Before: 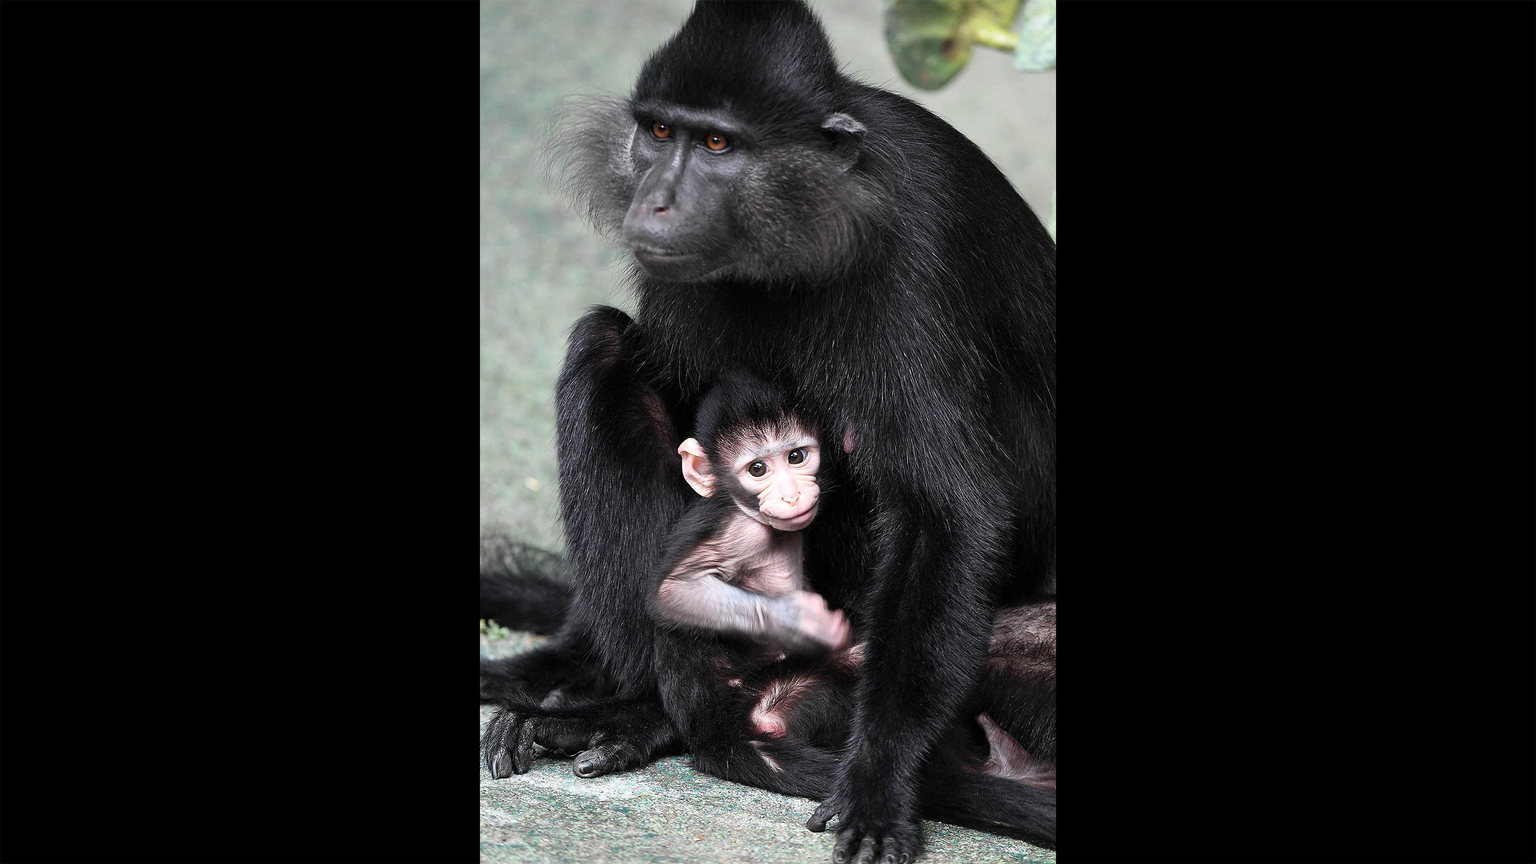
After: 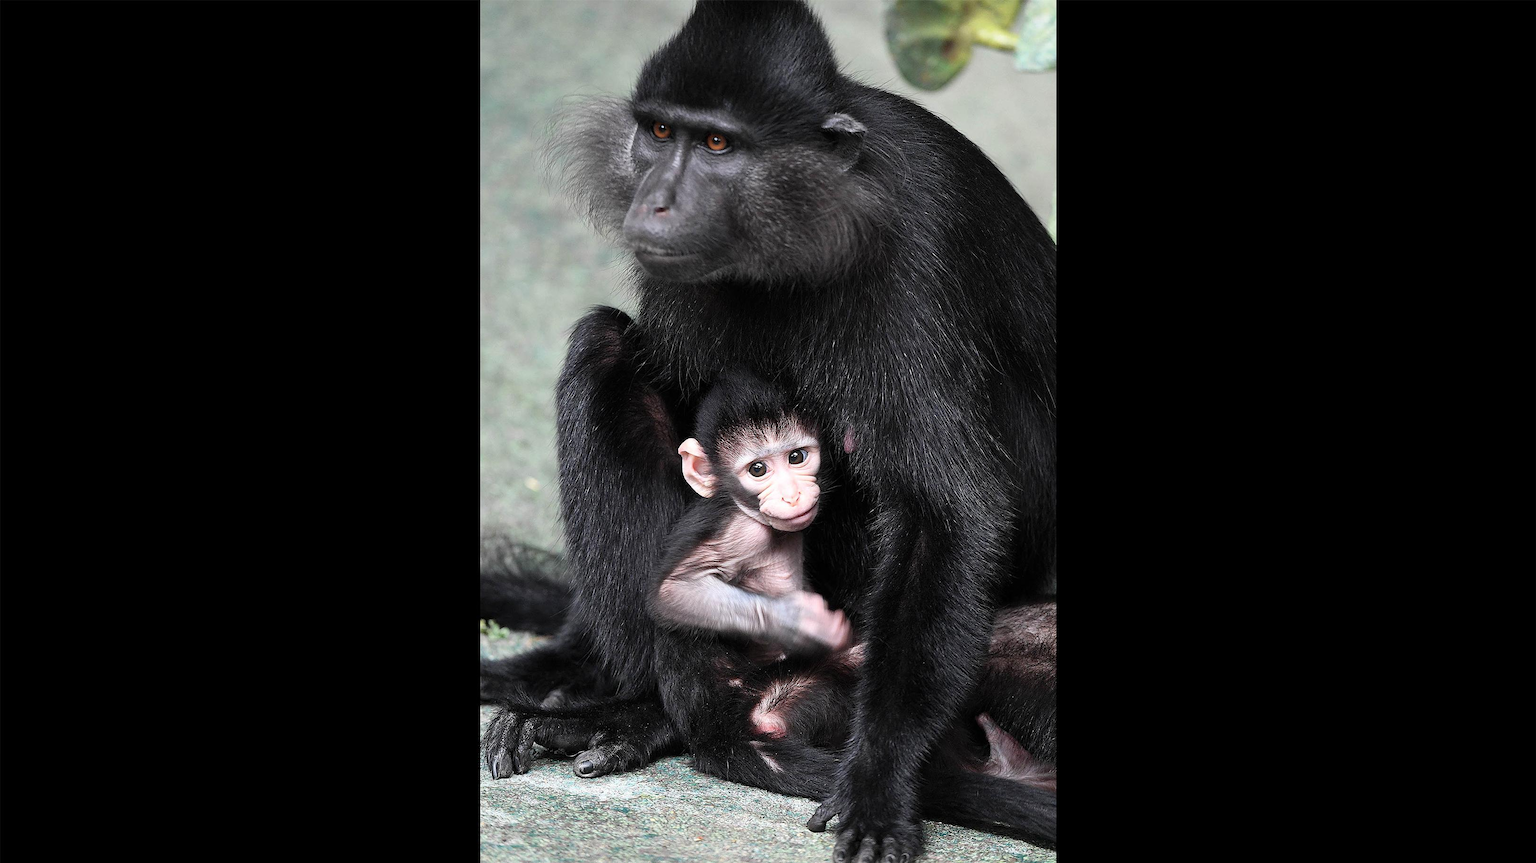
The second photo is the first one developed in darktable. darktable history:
vignetting: fall-off start 91.57%, brightness -0.575, unbound false
